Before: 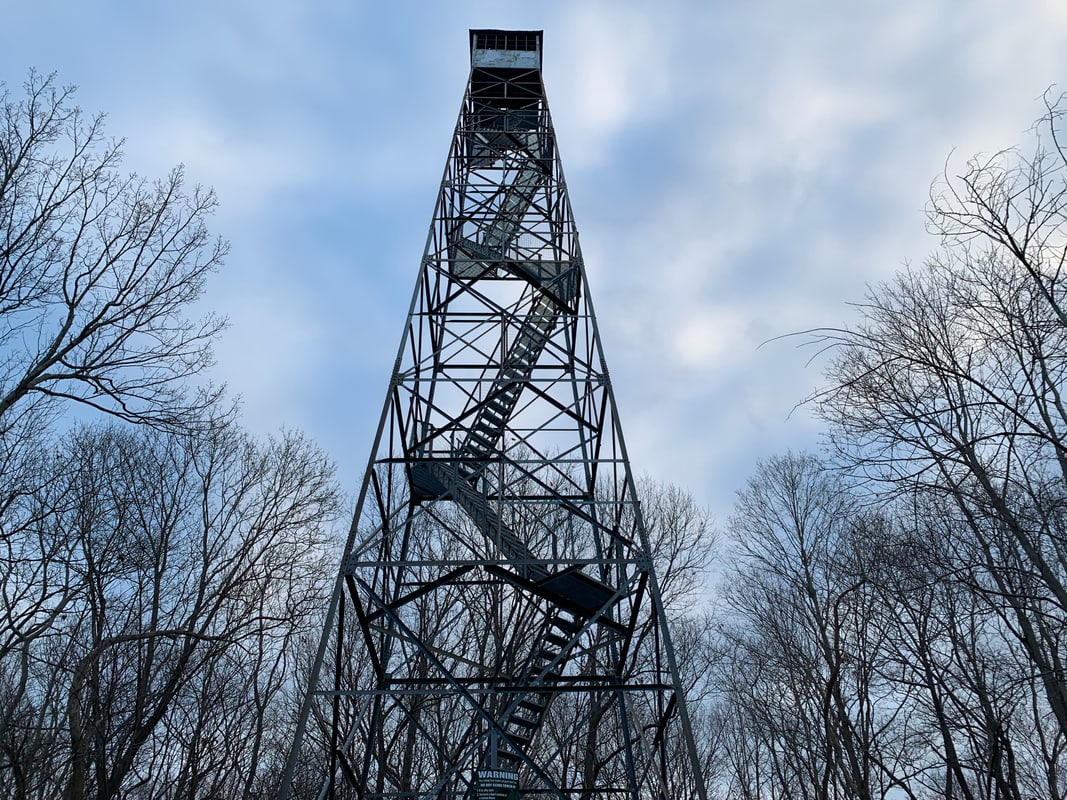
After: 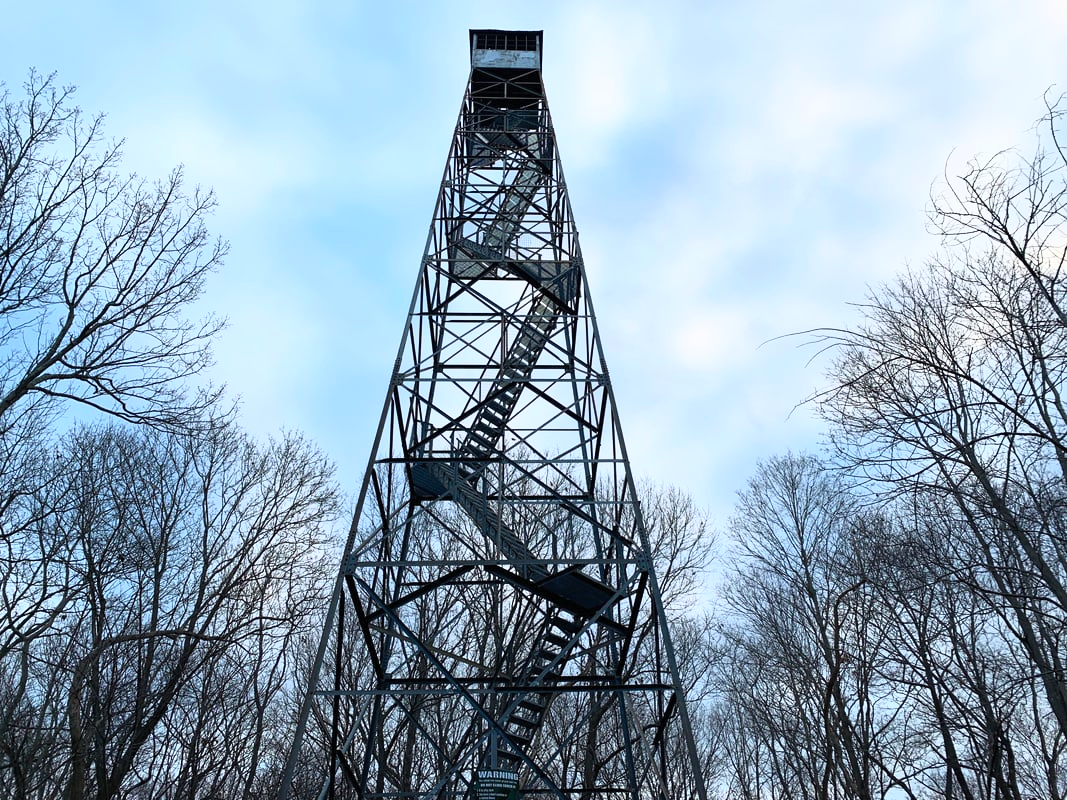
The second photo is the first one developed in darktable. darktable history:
base curve: curves: ch0 [(0, 0) (0.257, 0.25) (0.482, 0.586) (0.757, 0.871) (1, 1)]
contrast brightness saturation: contrast 0.2, brightness 0.16, saturation 0.22
